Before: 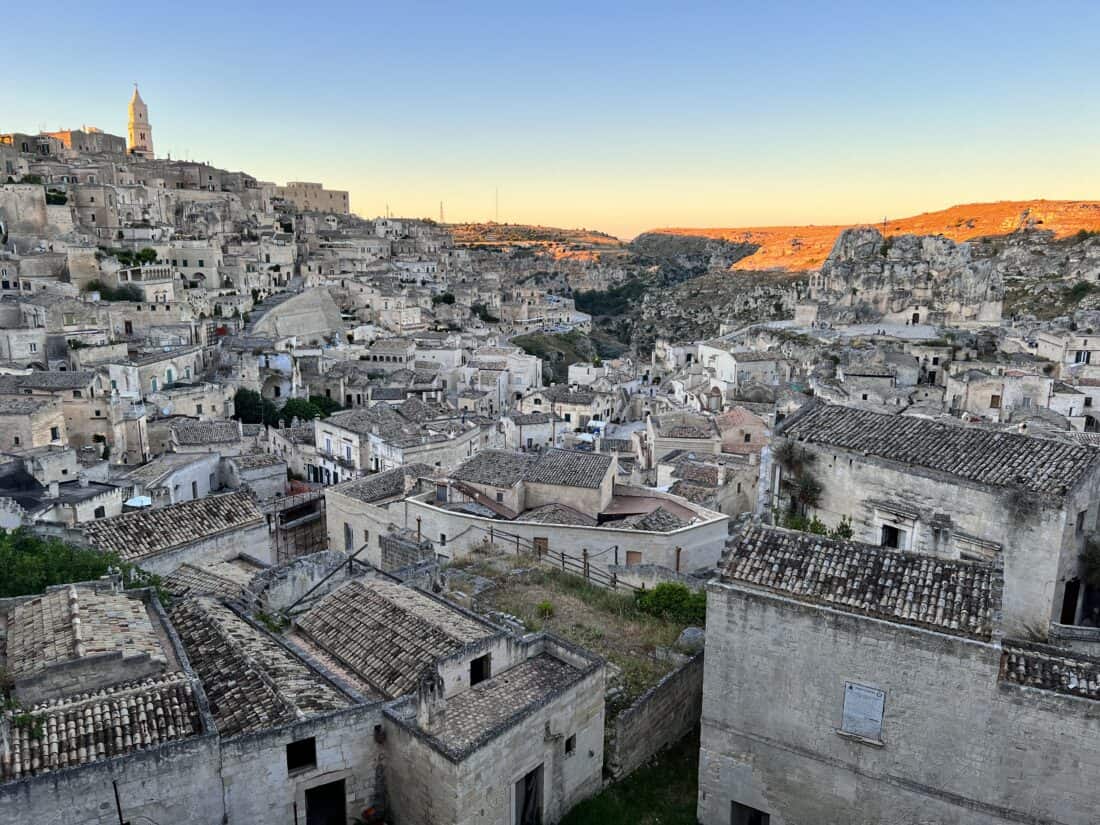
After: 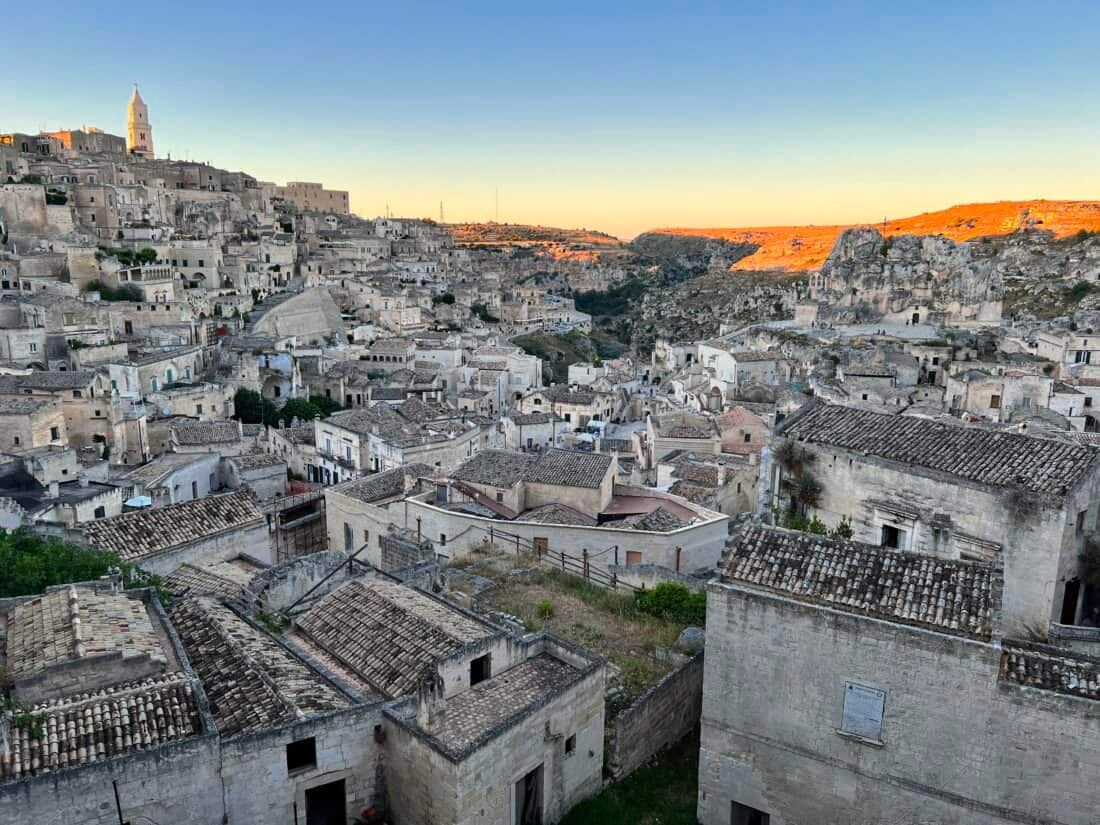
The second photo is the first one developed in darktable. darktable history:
color zones: curves: ch0 [(0, 0.5) (0.143, 0.5) (0.286, 0.5) (0.429, 0.495) (0.571, 0.437) (0.714, 0.44) (0.857, 0.496) (1, 0.5)], mix 24.12%
